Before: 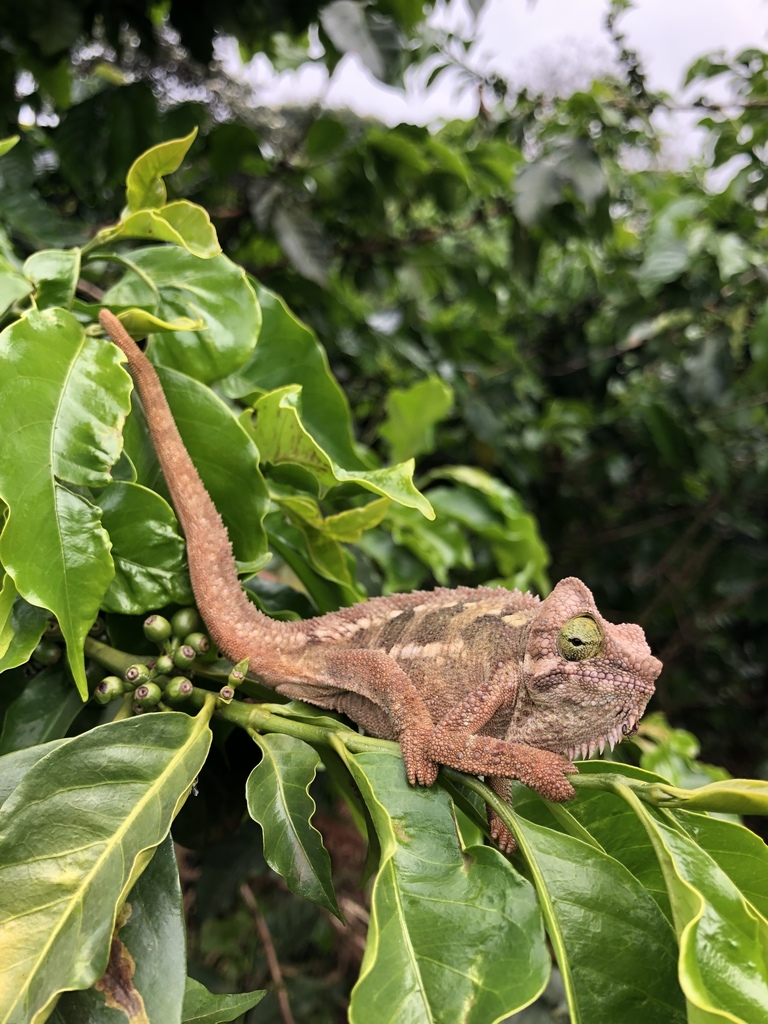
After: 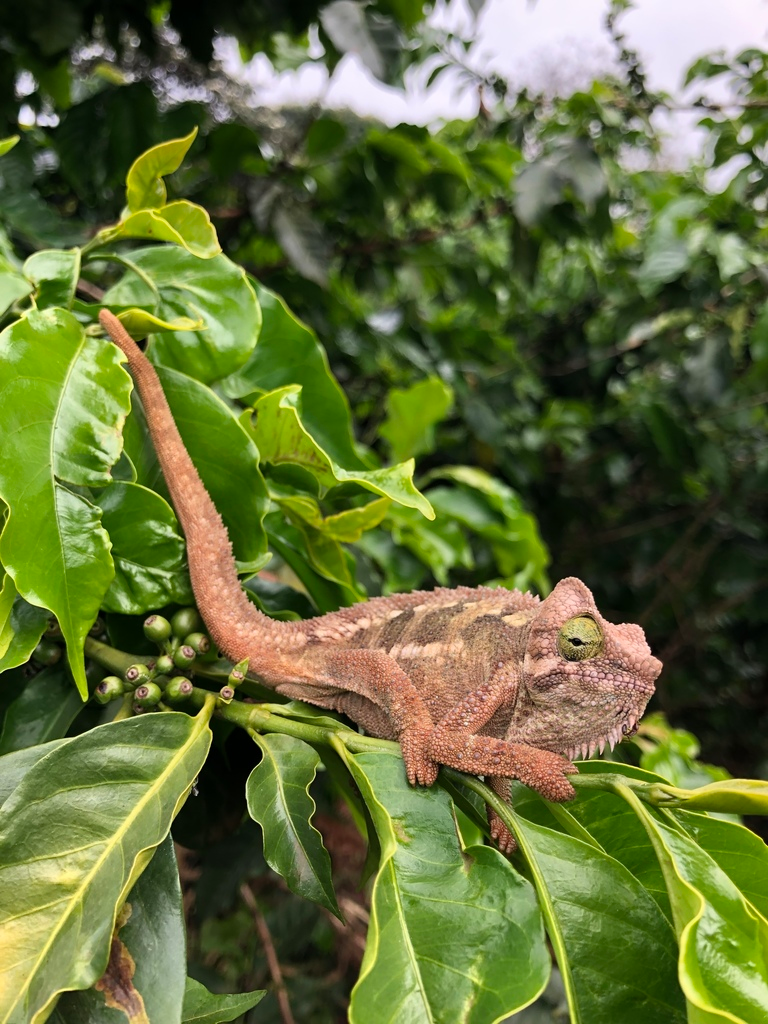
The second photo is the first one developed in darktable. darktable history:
exposure: exposure -0.015 EV, compensate exposure bias true, compensate highlight preservation false
